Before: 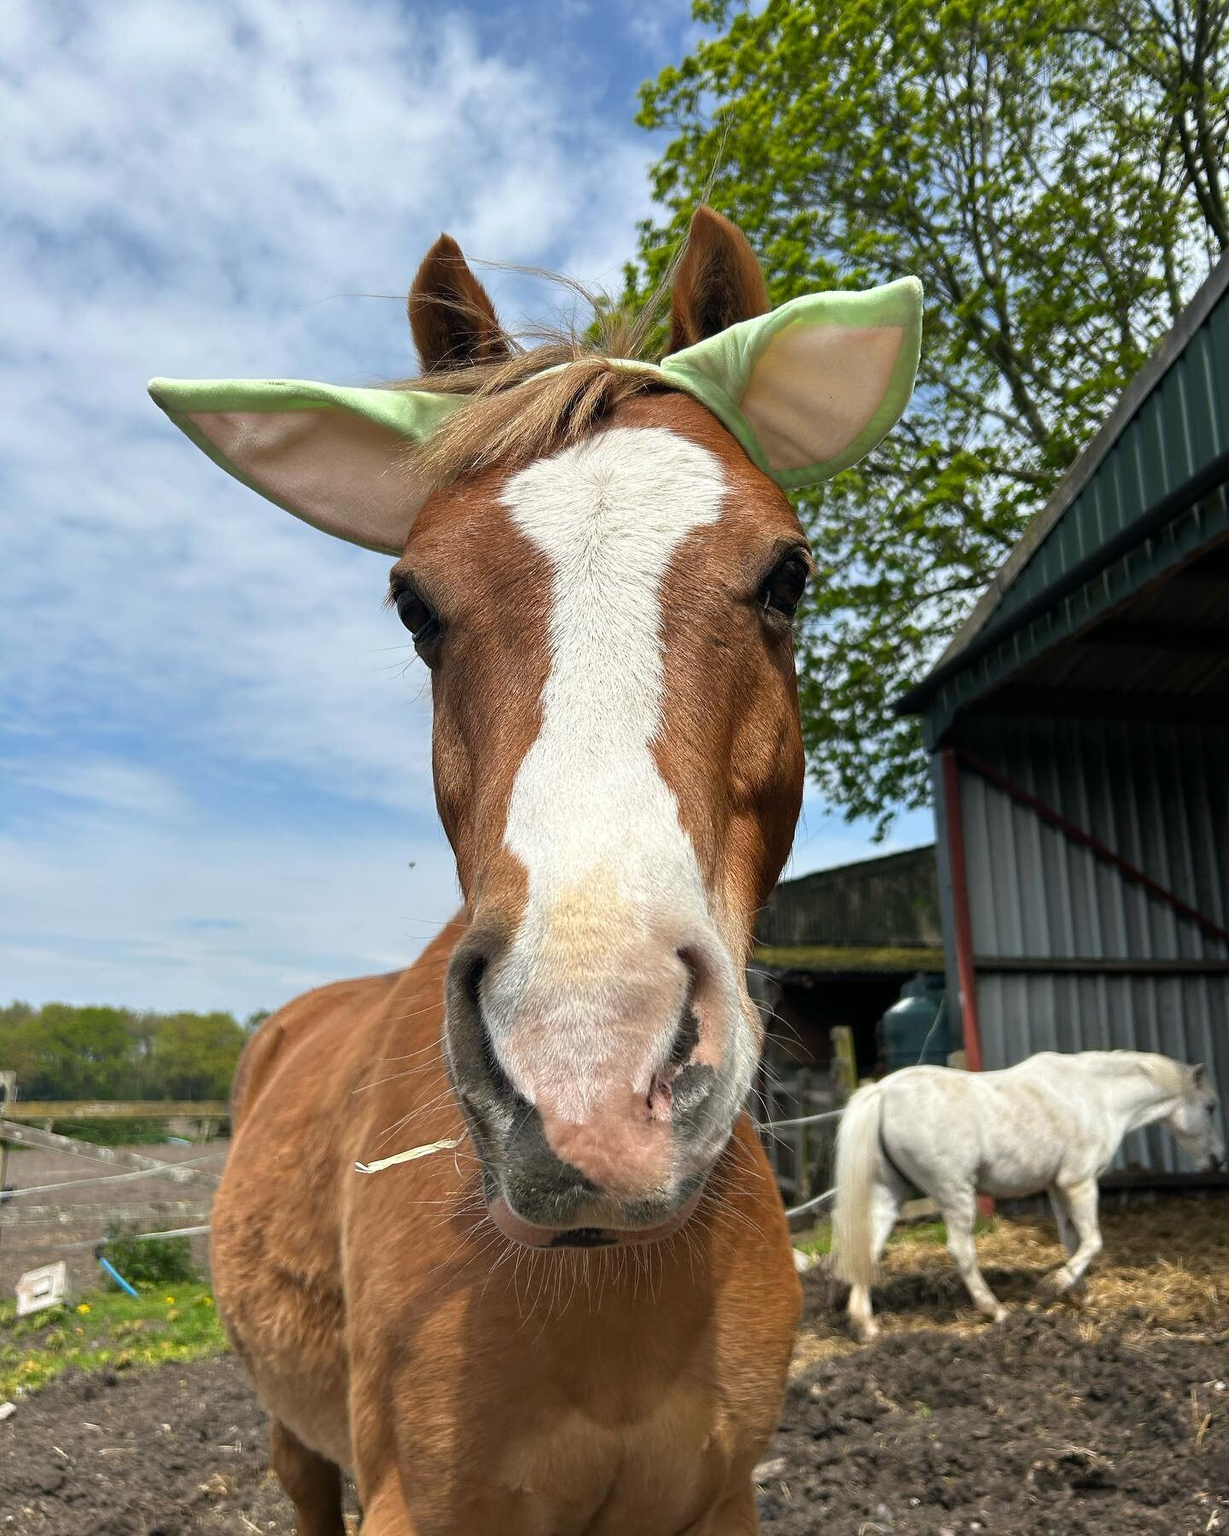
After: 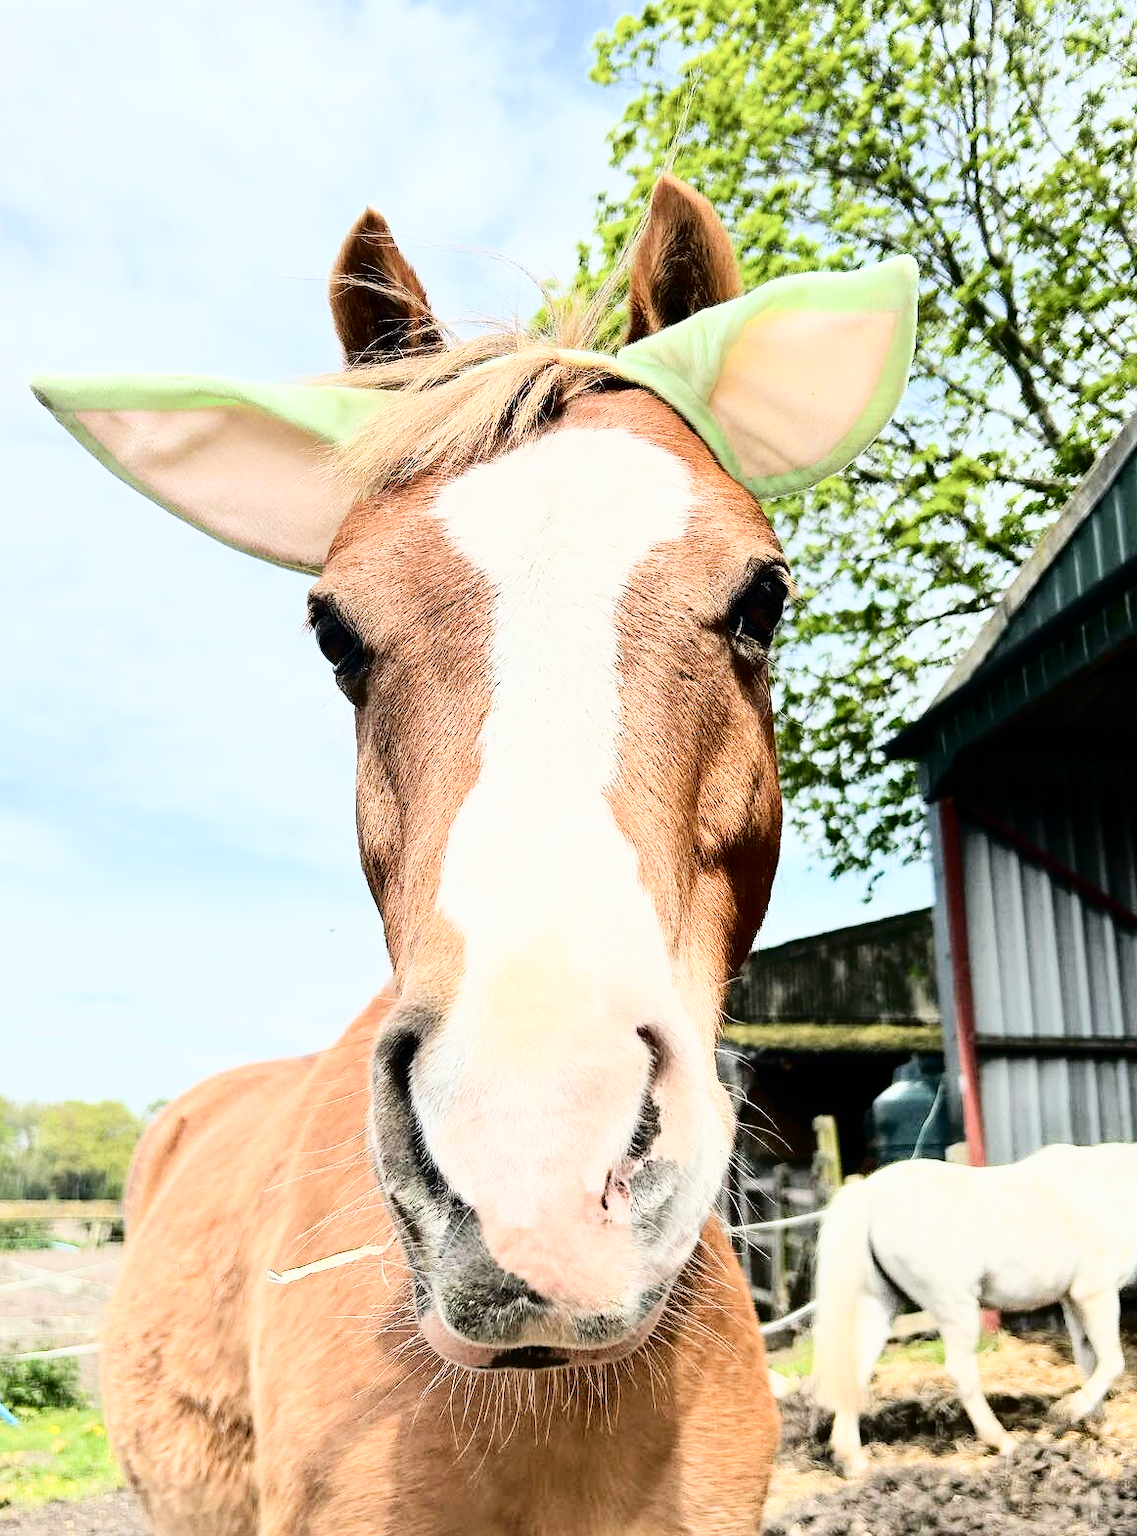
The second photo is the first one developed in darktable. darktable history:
crop: left 9.969%, top 3.508%, right 9.249%, bottom 9.262%
tone equalizer: -8 EV 0.993 EV, -7 EV 0.991 EV, -6 EV 1.02 EV, -5 EV 1.02 EV, -4 EV 1.02 EV, -3 EV 0.723 EV, -2 EV 0.514 EV, -1 EV 0.261 EV, edges refinement/feathering 500, mask exposure compensation -1.57 EV, preserve details no
exposure: exposure 0.644 EV, compensate exposure bias true, compensate highlight preservation false
filmic rgb: black relative exposure -7.22 EV, white relative exposure 5.36 EV, hardness 3.03
tone curve: curves: ch0 [(0, 0) (0.003, 0.003) (0.011, 0.006) (0.025, 0.01) (0.044, 0.015) (0.069, 0.02) (0.1, 0.027) (0.136, 0.036) (0.177, 0.05) (0.224, 0.07) (0.277, 0.12) (0.335, 0.208) (0.399, 0.334) (0.468, 0.473) (0.543, 0.636) (0.623, 0.795) (0.709, 0.907) (0.801, 0.97) (0.898, 0.989) (1, 1)], color space Lab, independent channels, preserve colors none
